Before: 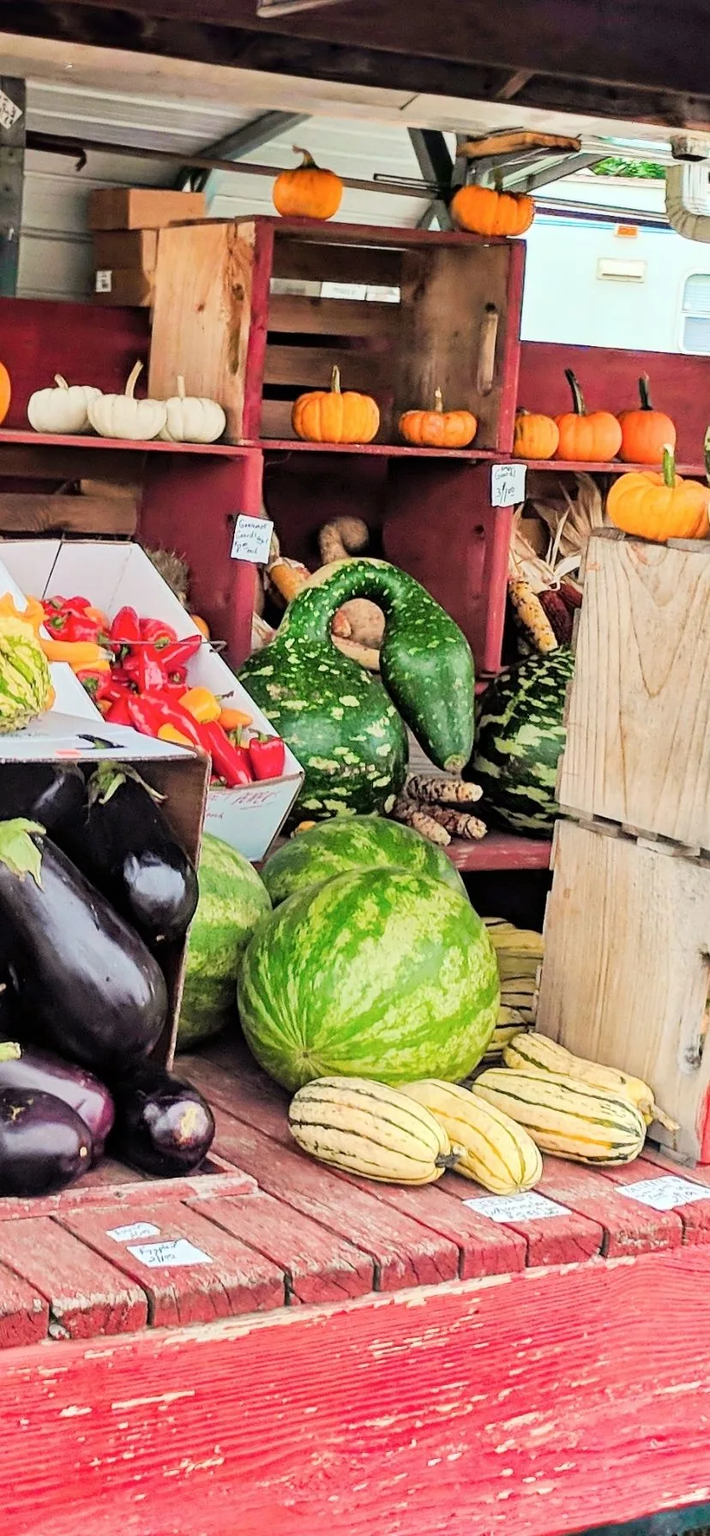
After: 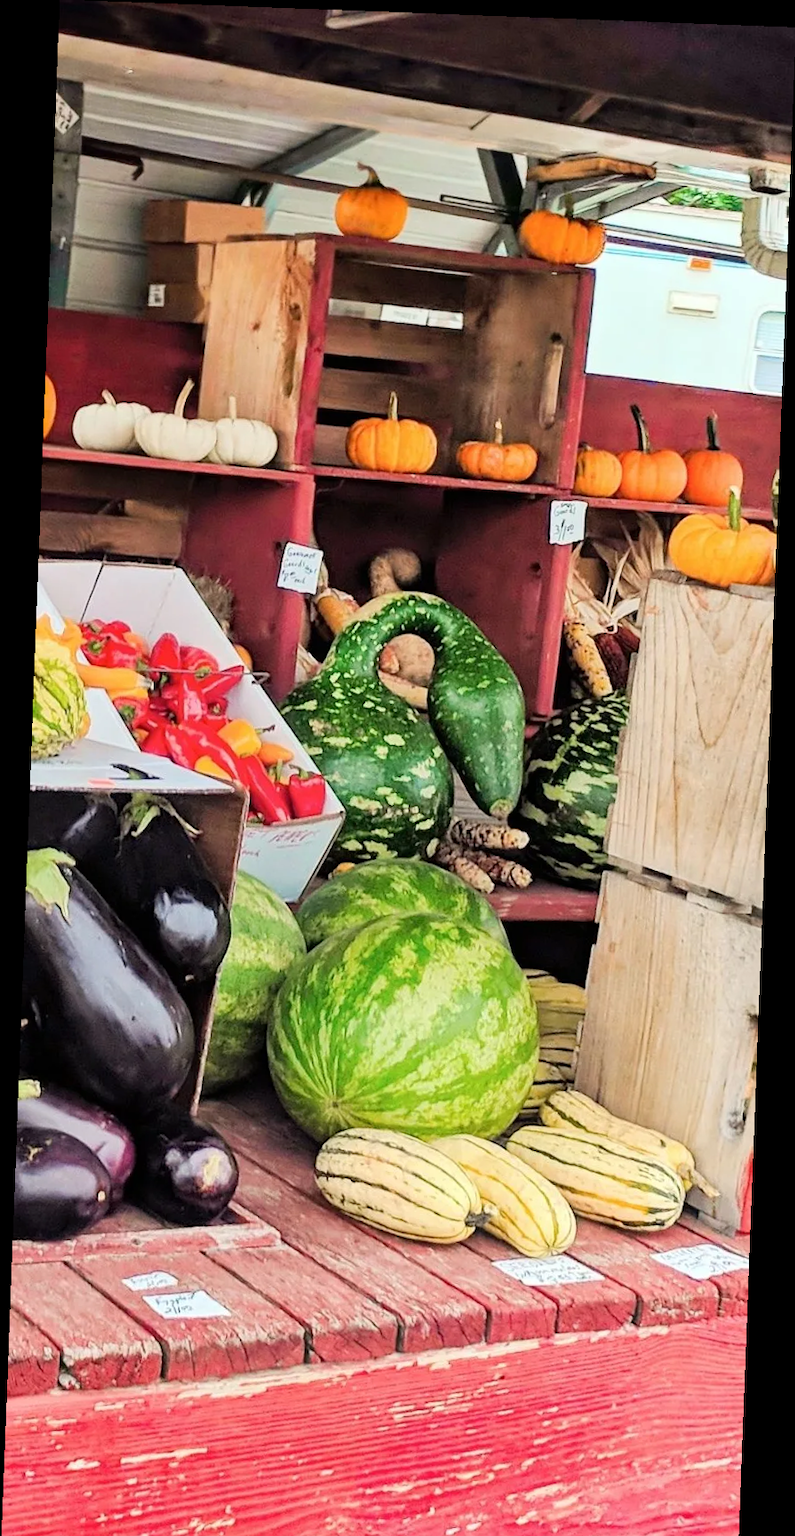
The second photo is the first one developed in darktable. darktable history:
rotate and perspective: rotation 2.17°, automatic cropping off
crop and rotate: top 0%, bottom 5.097%
